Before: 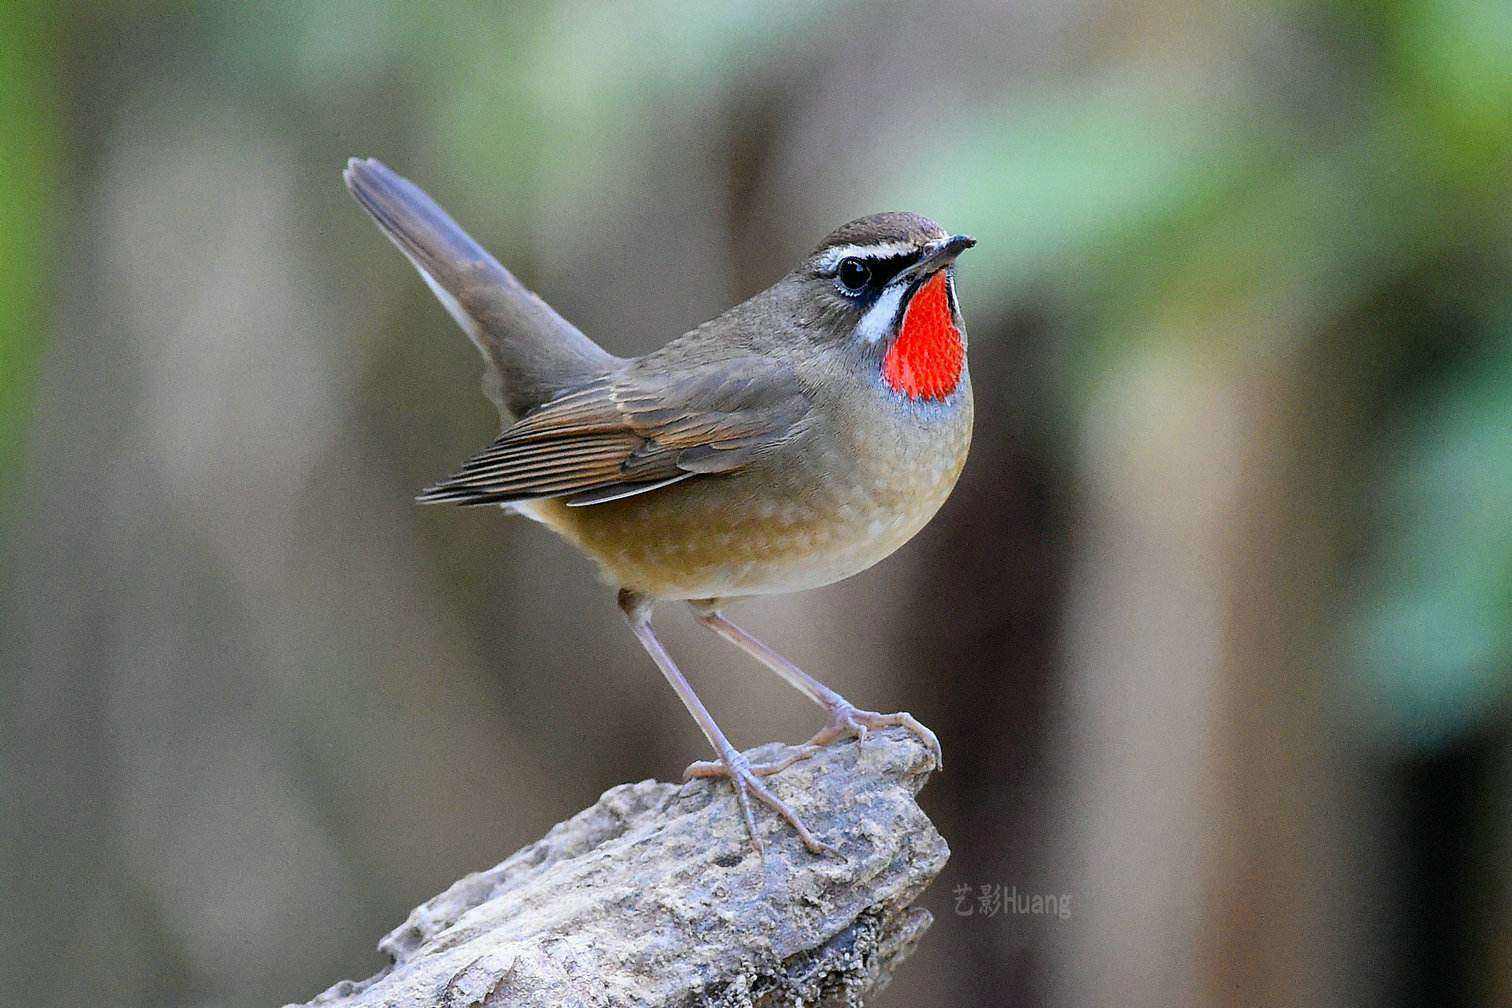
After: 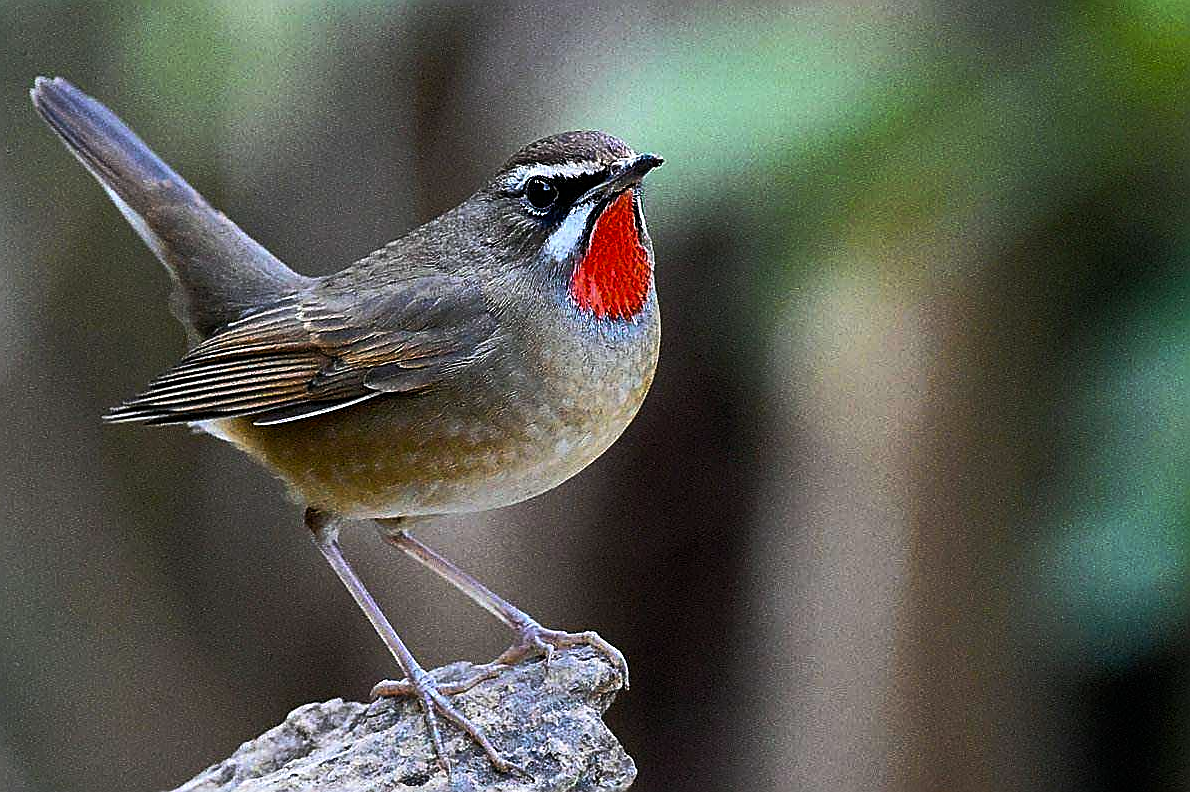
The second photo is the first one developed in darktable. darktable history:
crop and rotate: left 20.753%, top 8.058%, right 0.487%, bottom 13.339%
sharpen: amount 1.009
color balance rgb: perceptual saturation grading › global saturation 19.928%, perceptual brilliance grading › highlights 4.263%, perceptual brilliance grading › mid-tones -17.915%, perceptual brilliance grading › shadows -42.049%
